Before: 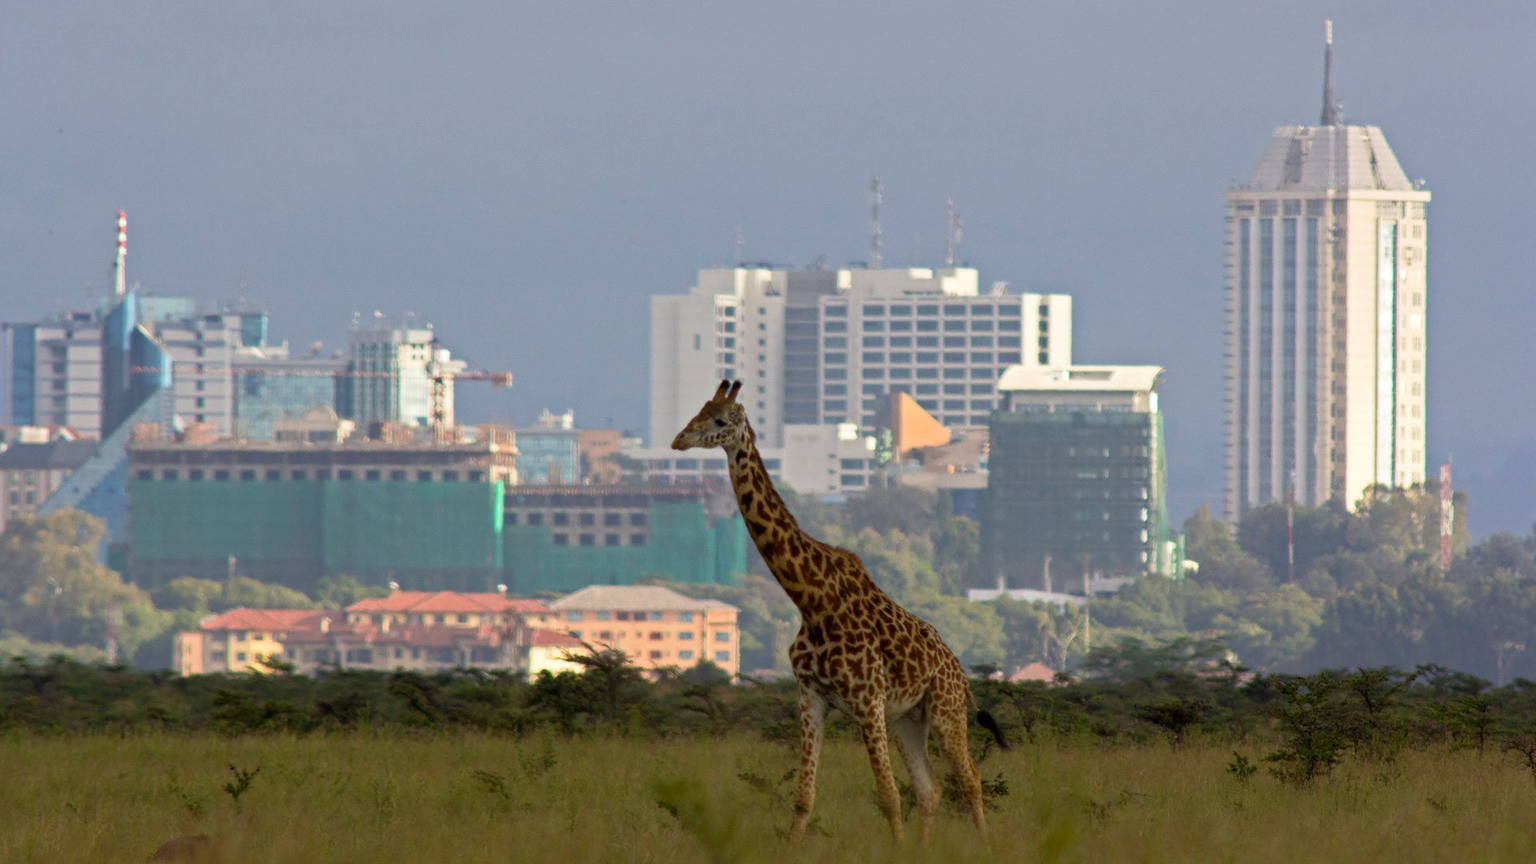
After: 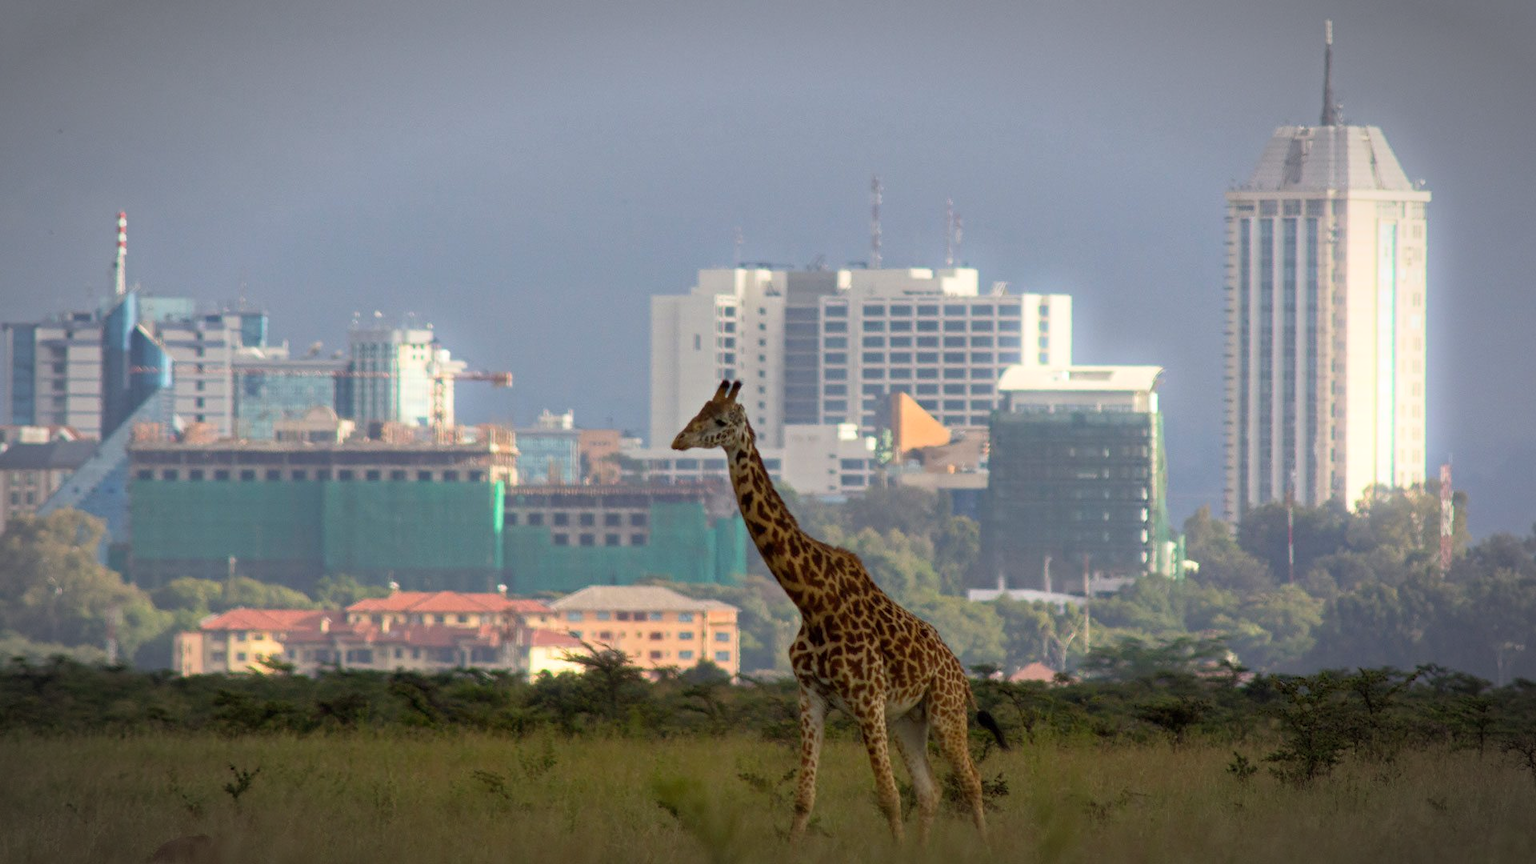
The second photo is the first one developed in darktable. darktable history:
bloom: size 5%, threshold 95%, strength 15%
vignetting: automatic ratio true
